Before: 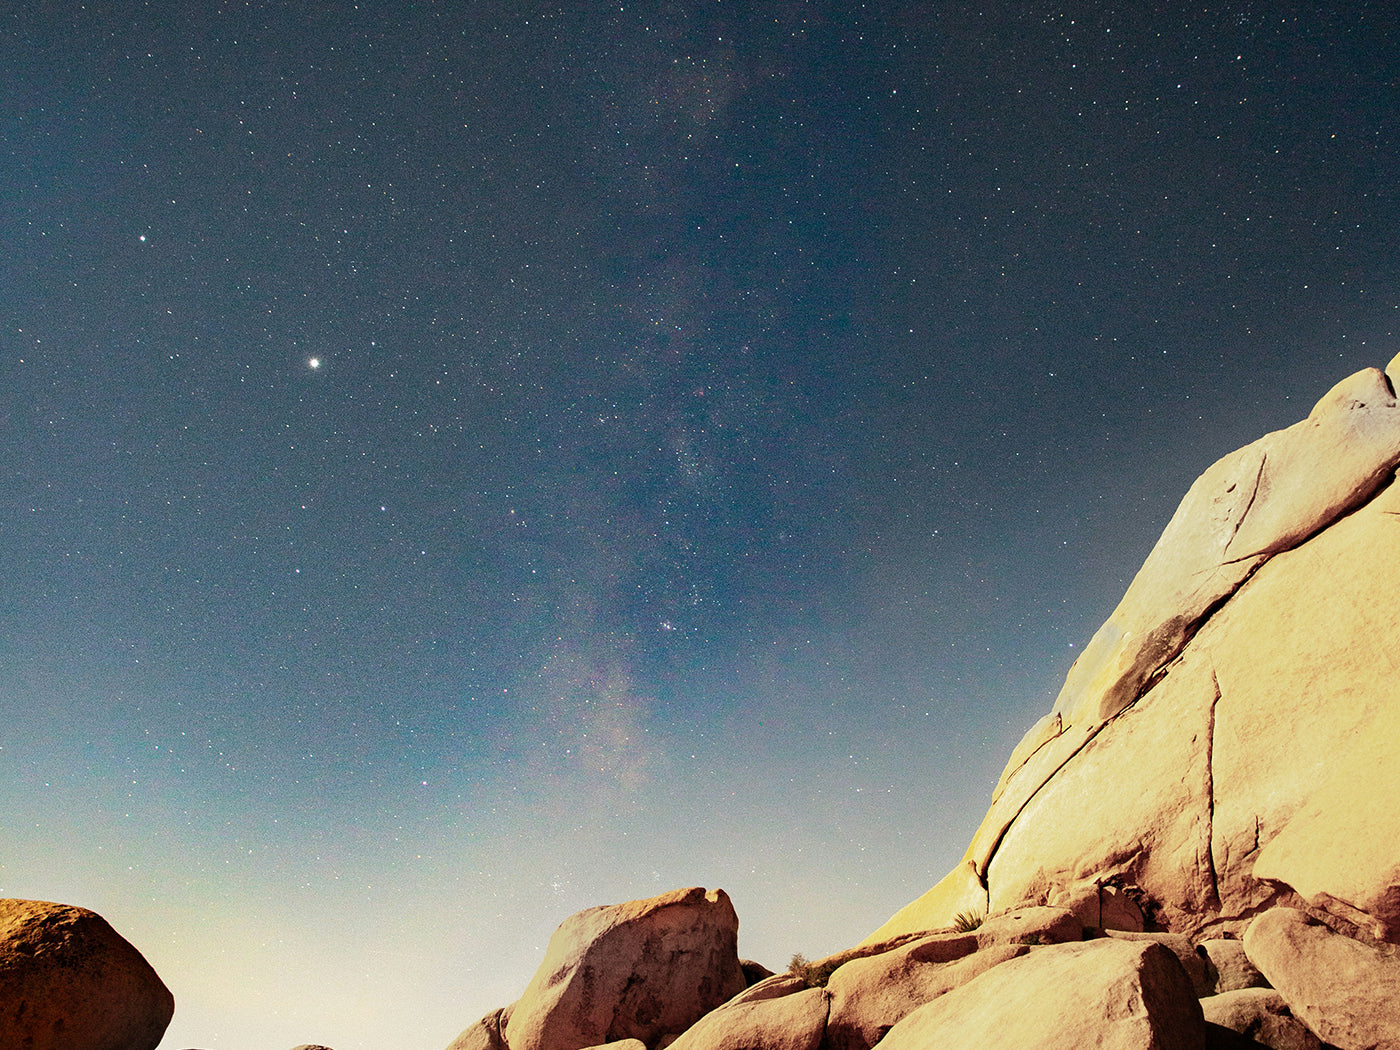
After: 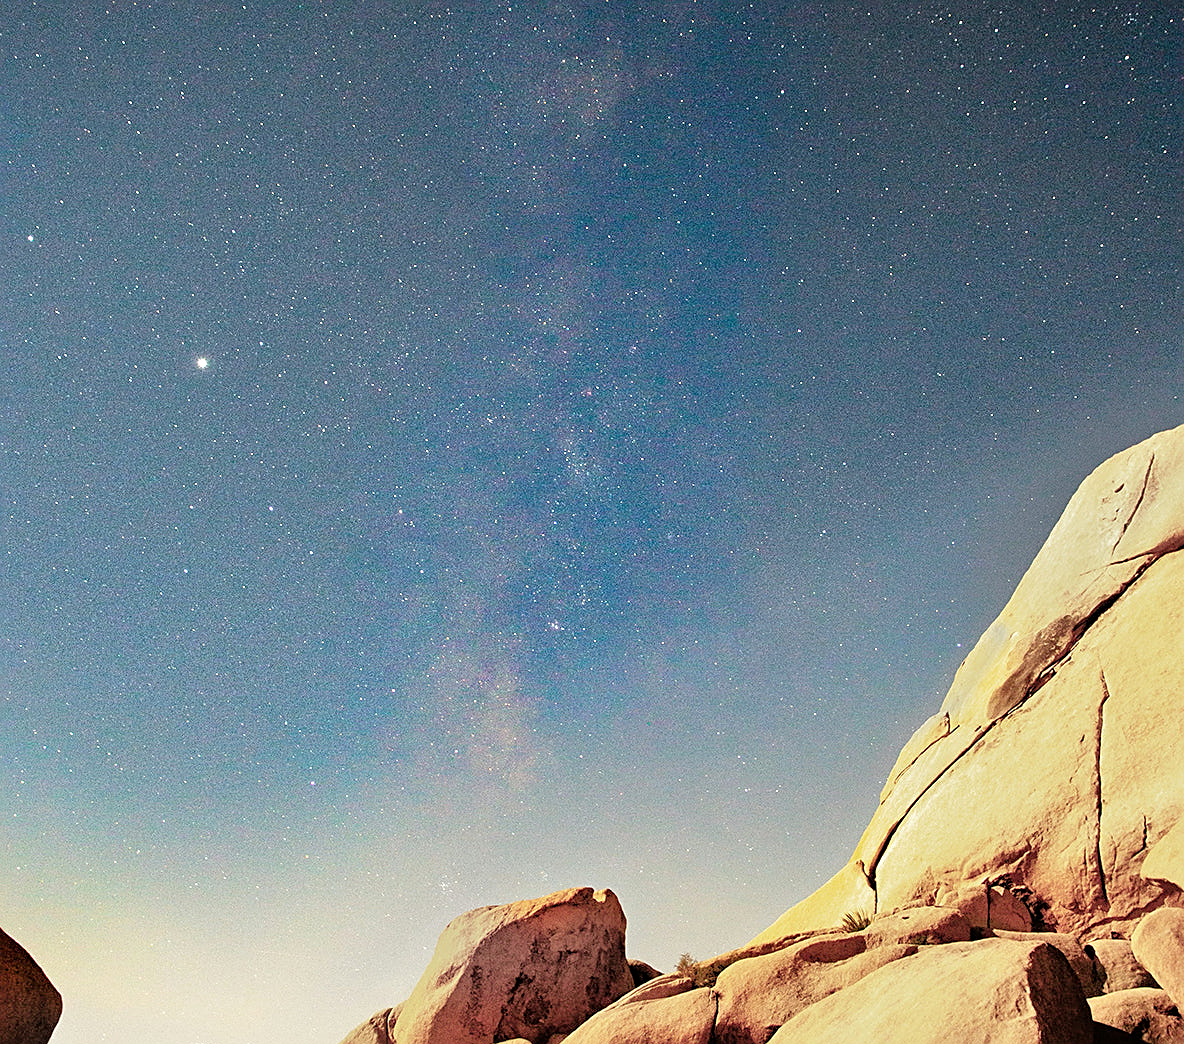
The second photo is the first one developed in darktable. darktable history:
crop: left 8.026%, right 7.374%
sharpen: on, module defaults
tone equalizer: -7 EV 0.15 EV, -6 EV 0.6 EV, -5 EV 1.15 EV, -4 EV 1.33 EV, -3 EV 1.15 EV, -2 EV 0.6 EV, -1 EV 0.15 EV, mask exposure compensation -0.5 EV
